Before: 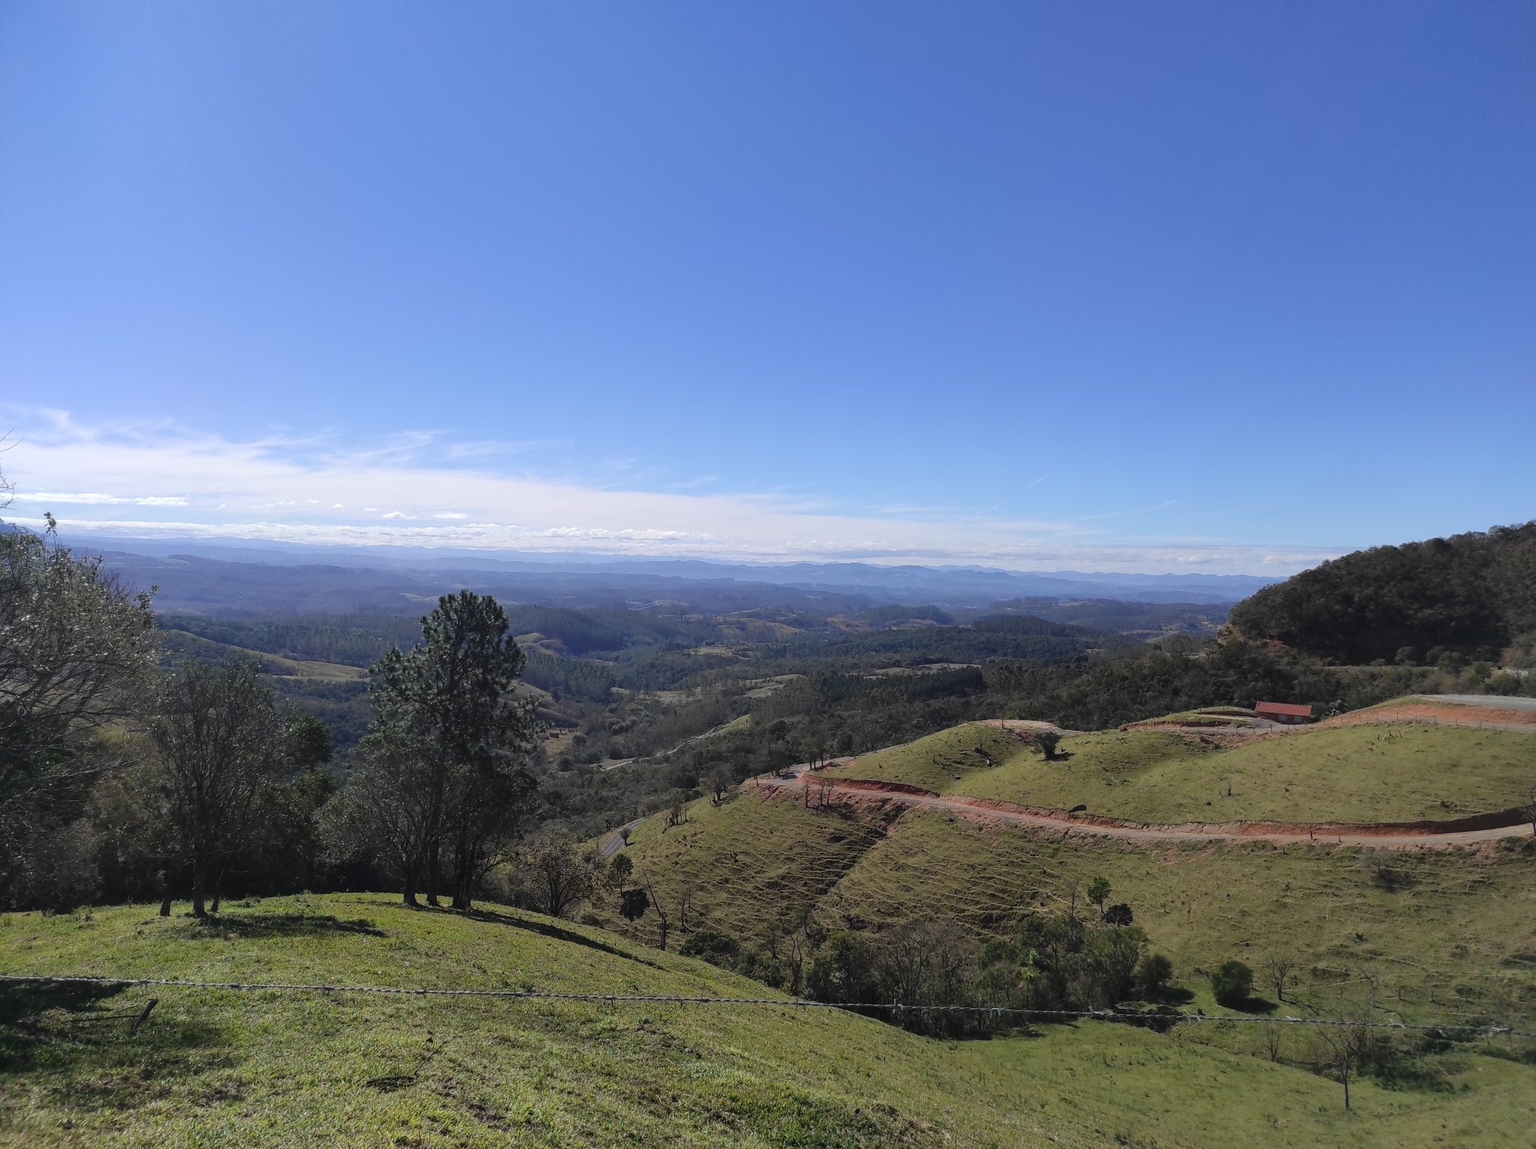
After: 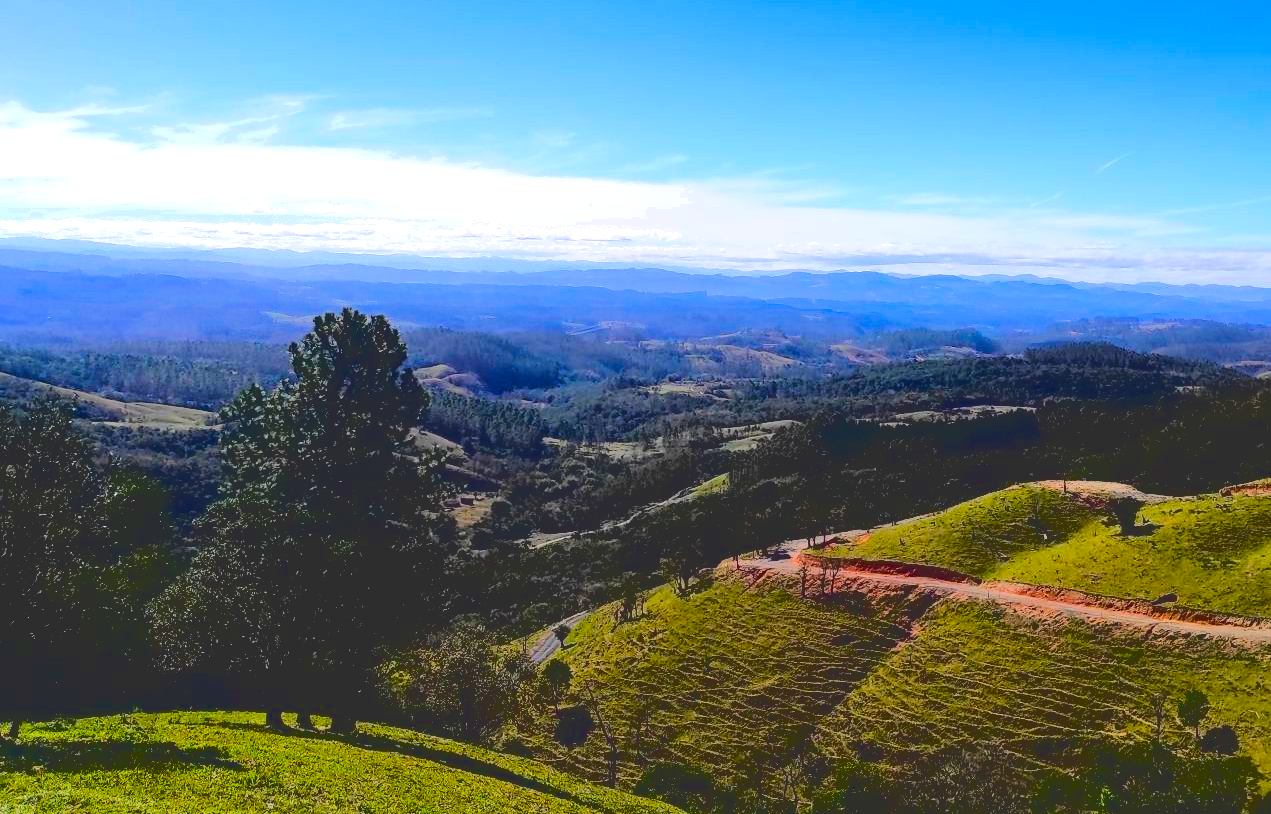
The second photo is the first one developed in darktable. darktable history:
color balance rgb: linear chroma grading › shadows 10%, linear chroma grading › highlights 10%, linear chroma grading › global chroma 15%, linear chroma grading › mid-tones 15%, perceptual saturation grading › global saturation 40%, perceptual saturation grading › highlights -25%, perceptual saturation grading › mid-tones 35%, perceptual saturation grading › shadows 35%, perceptual brilliance grading › global brilliance 11.29%, global vibrance 11.29%
base curve: curves: ch0 [(0.065, 0.026) (0.236, 0.358) (0.53, 0.546) (0.777, 0.841) (0.924, 0.992)], preserve colors average RGB
crop: left 13.312%, top 31.28%, right 24.627%, bottom 15.582%
